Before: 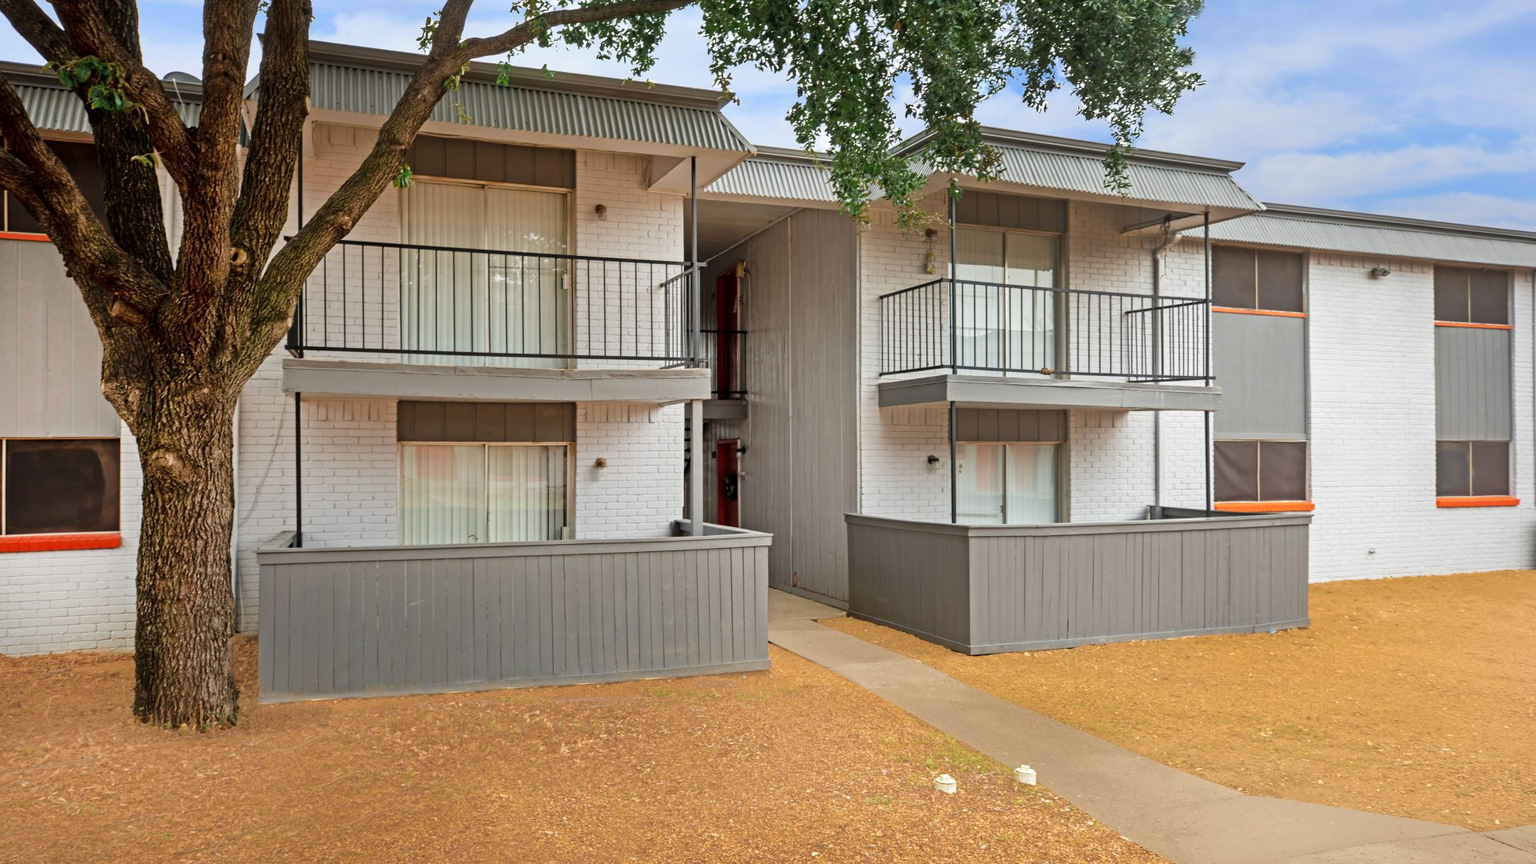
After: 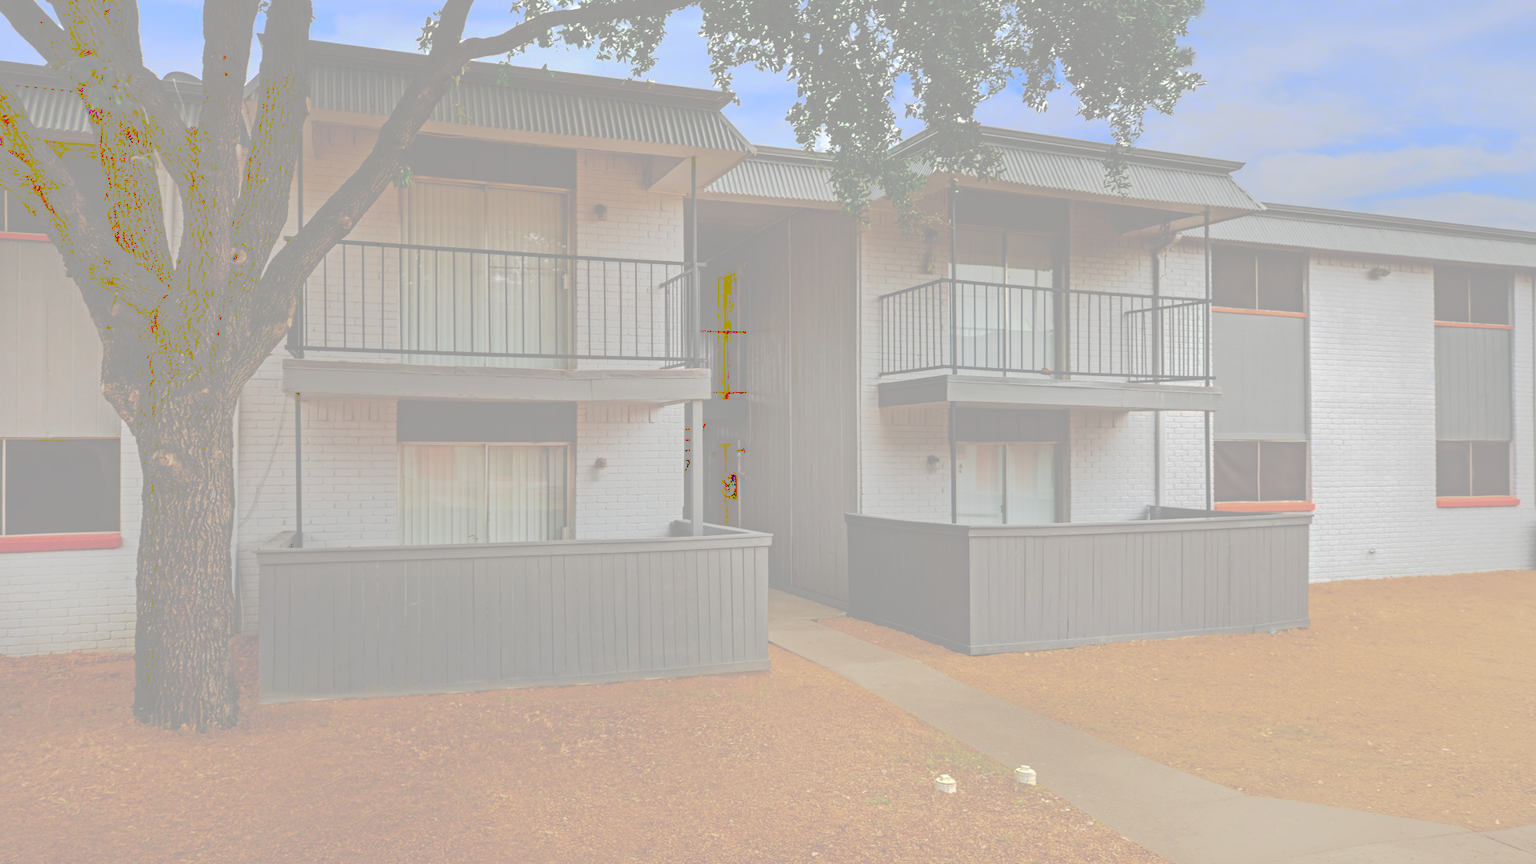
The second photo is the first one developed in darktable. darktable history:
tone curve: curves: ch0 [(0, 0) (0.003, 0.626) (0.011, 0.626) (0.025, 0.63) (0.044, 0.631) (0.069, 0.632) (0.1, 0.636) (0.136, 0.637) (0.177, 0.641) (0.224, 0.642) (0.277, 0.646) (0.335, 0.649) (0.399, 0.661) (0.468, 0.679) (0.543, 0.702) (0.623, 0.732) (0.709, 0.769) (0.801, 0.804) (0.898, 0.847) (1, 1)], preserve colors none
color balance rgb: perceptual saturation grading › global saturation 25%, global vibrance 20%
